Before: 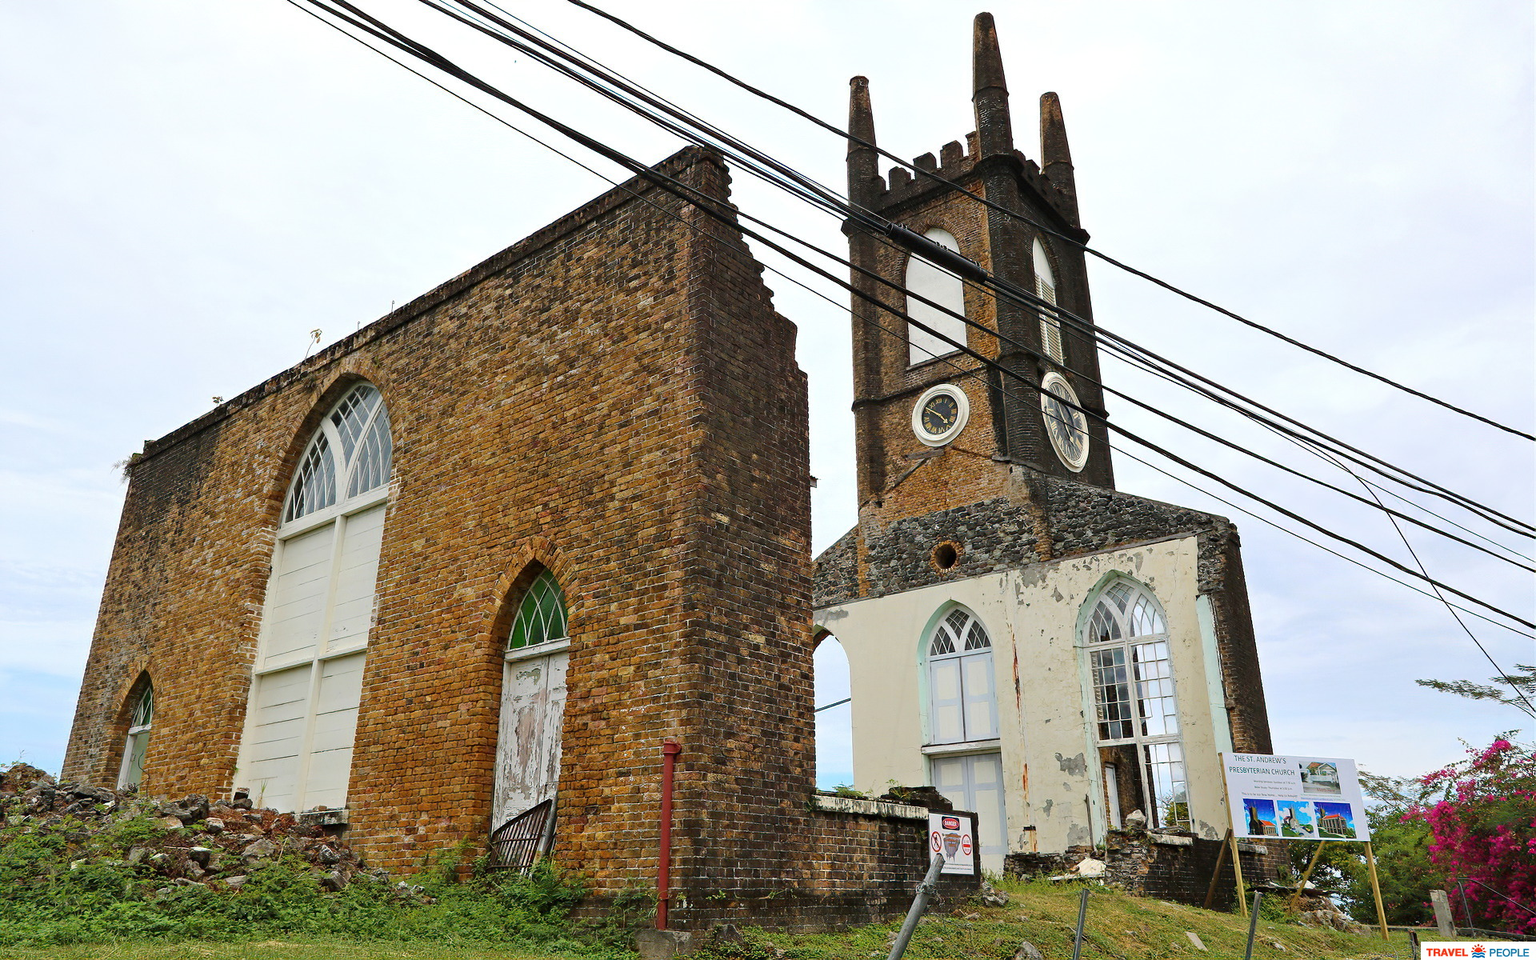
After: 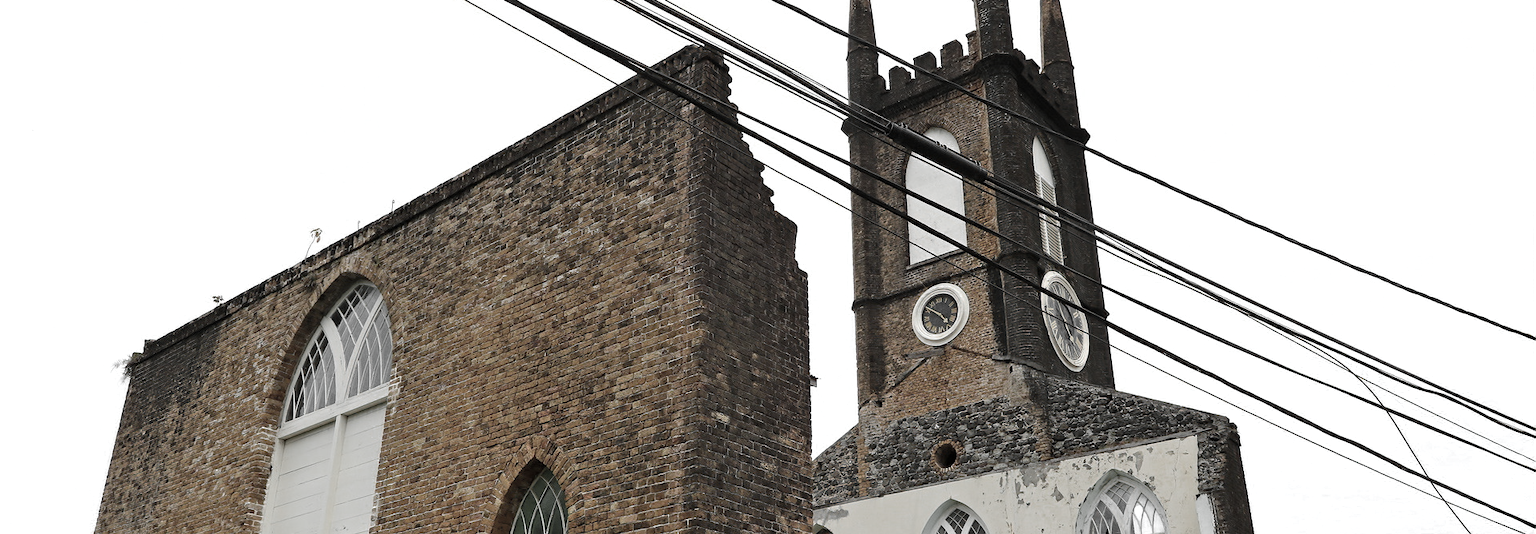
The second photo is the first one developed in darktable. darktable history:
tone equalizer: edges refinement/feathering 500, mask exposure compensation -1.57 EV, preserve details no
crop and rotate: top 10.555%, bottom 33.727%
color zones: curves: ch0 [(0, 0.613) (0.01, 0.613) (0.245, 0.448) (0.498, 0.529) (0.642, 0.665) (0.879, 0.777) (0.99, 0.613)]; ch1 [(0, 0.035) (0.121, 0.189) (0.259, 0.197) (0.415, 0.061) (0.589, 0.022) (0.732, 0.022) (0.857, 0.026) (0.991, 0.053)]
